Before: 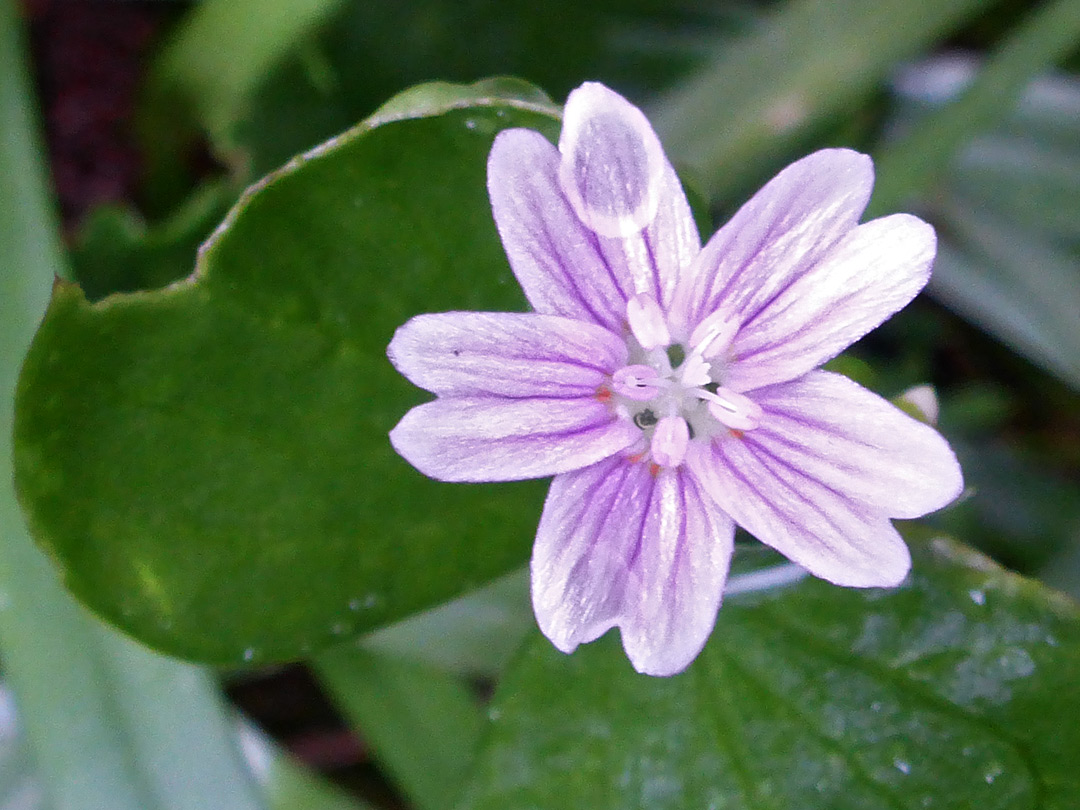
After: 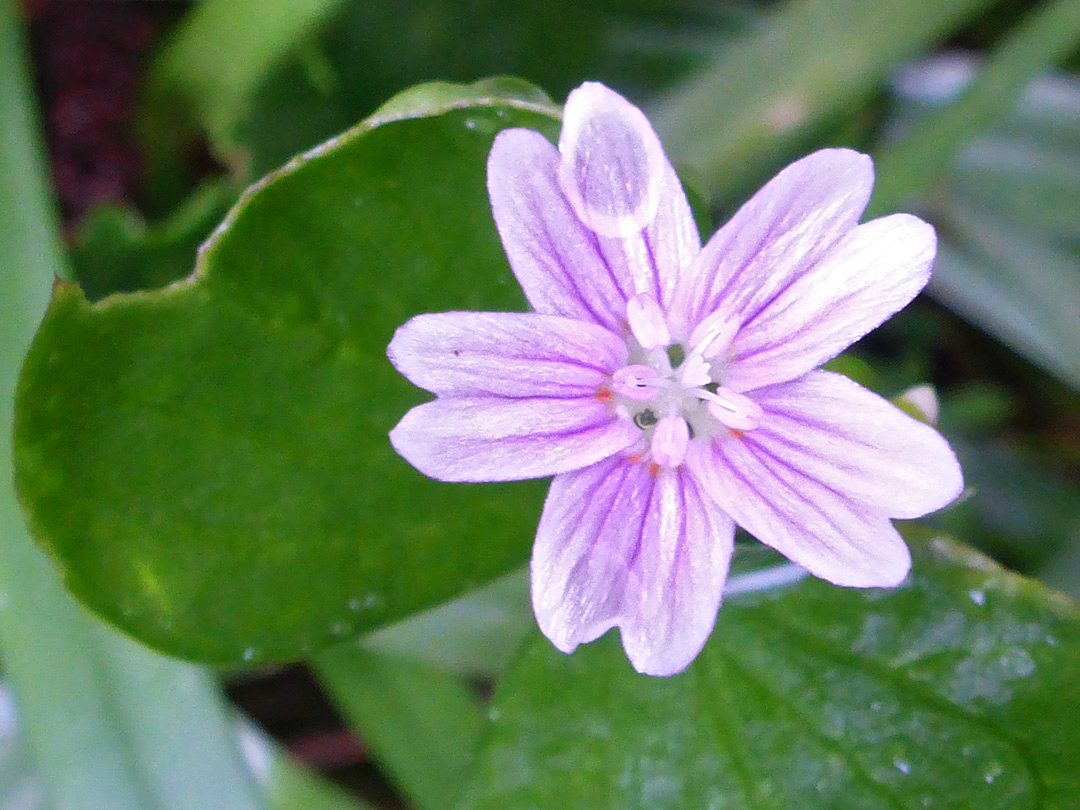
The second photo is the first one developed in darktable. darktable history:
contrast brightness saturation: brightness 0.094, saturation 0.193
